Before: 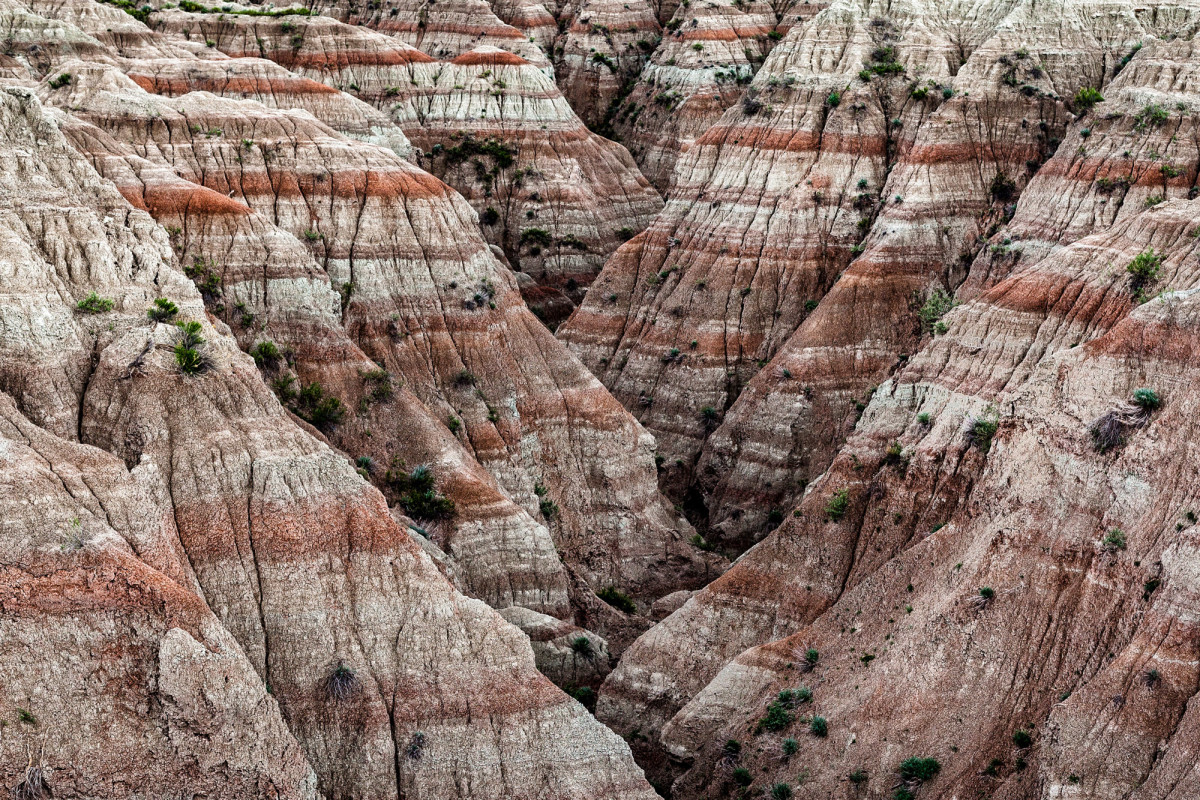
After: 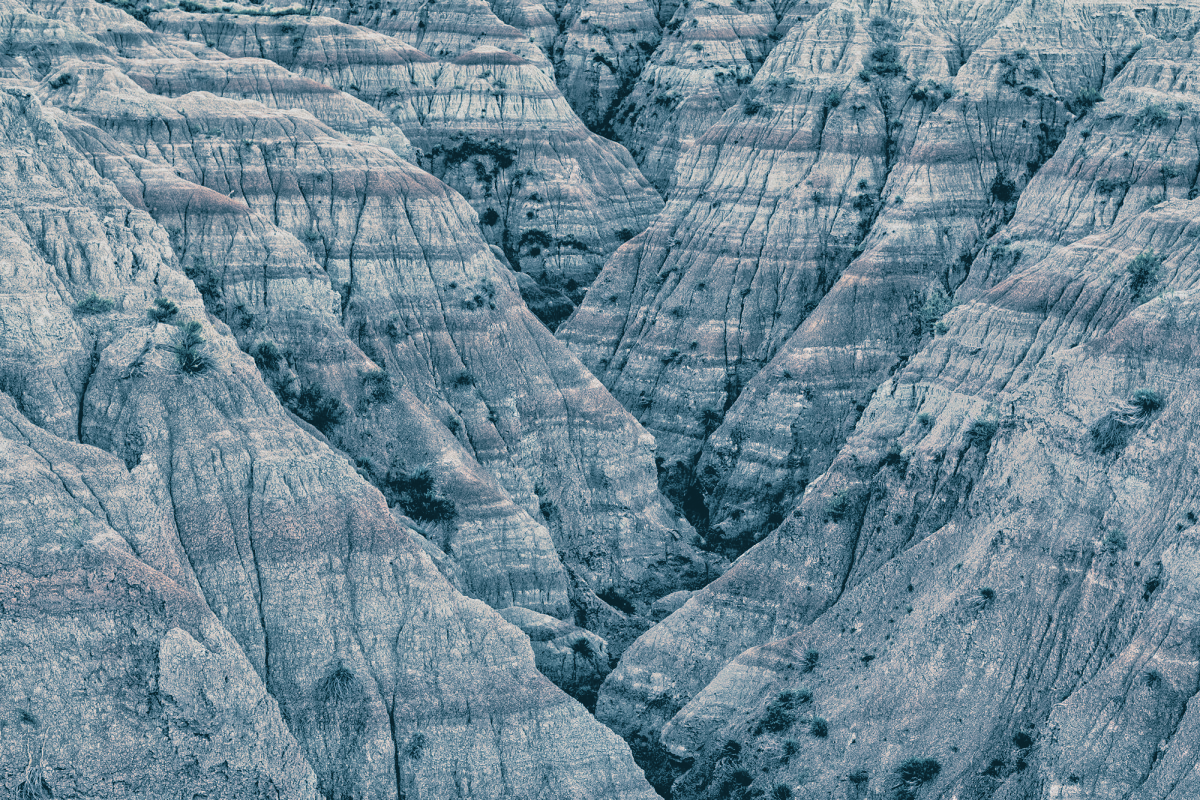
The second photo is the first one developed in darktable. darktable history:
contrast brightness saturation: contrast -0.26, saturation -0.43
tone equalizer: -7 EV 0.15 EV, -6 EV 0.6 EV, -5 EV 1.15 EV, -4 EV 1.33 EV, -3 EV 1.15 EV, -2 EV 0.6 EV, -1 EV 0.15 EV, mask exposure compensation -0.5 EV
split-toning: shadows › hue 212.4°, balance -70
